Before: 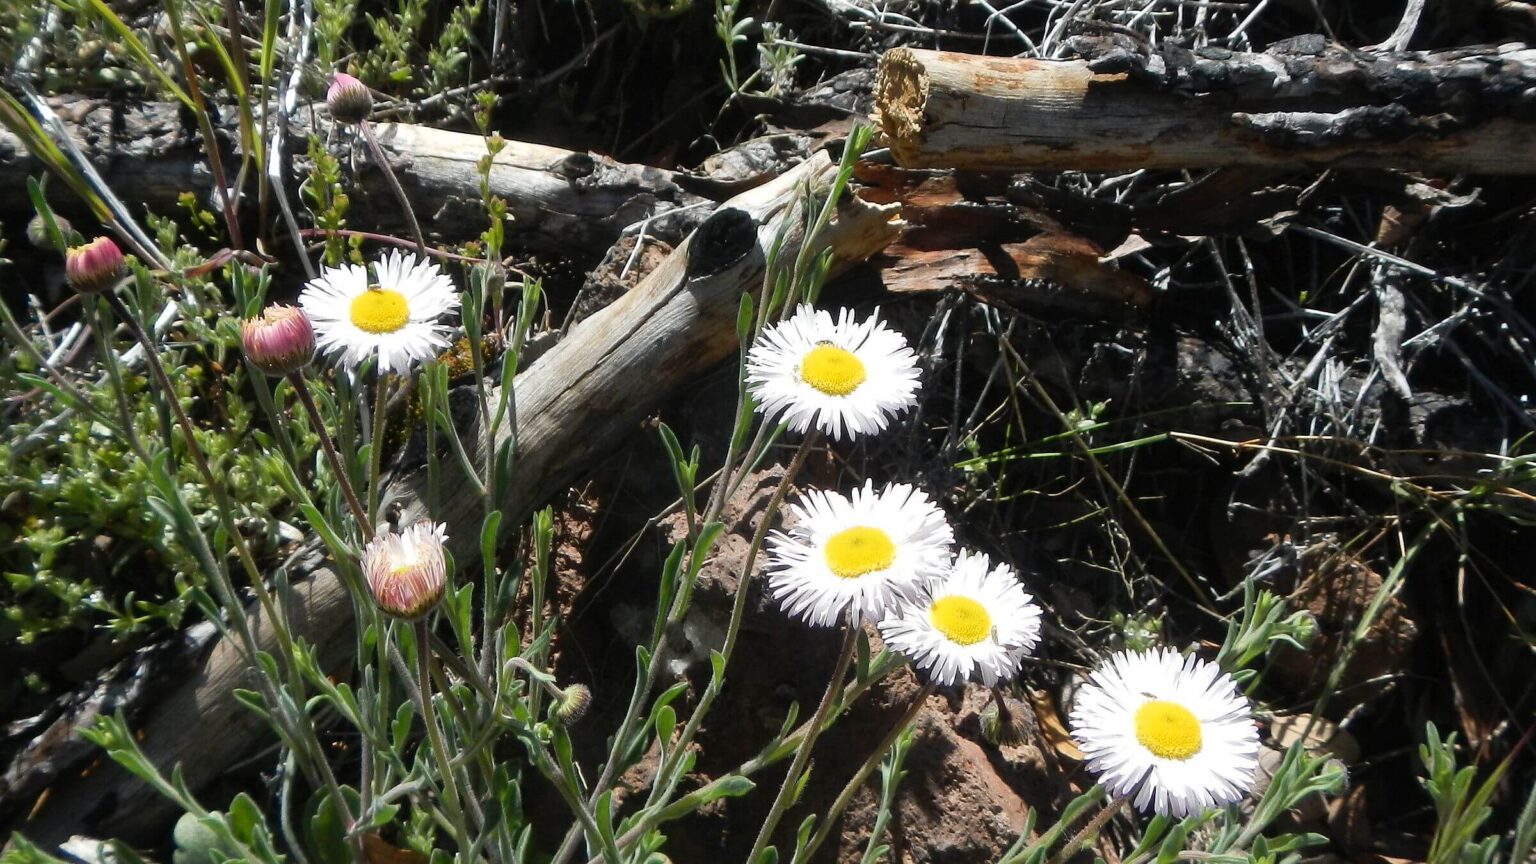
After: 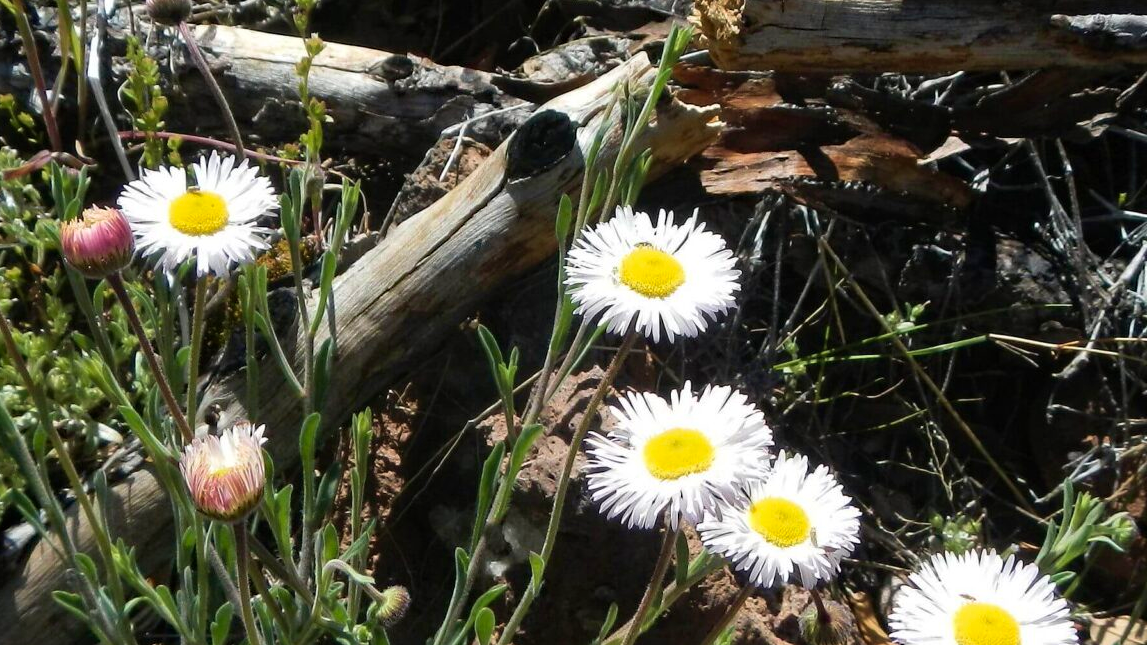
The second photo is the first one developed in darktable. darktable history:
crop and rotate: left 11.831%, top 11.346%, right 13.429%, bottom 13.899%
haze removal: compatibility mode true, adaptive false
velvia: on, module defaults
